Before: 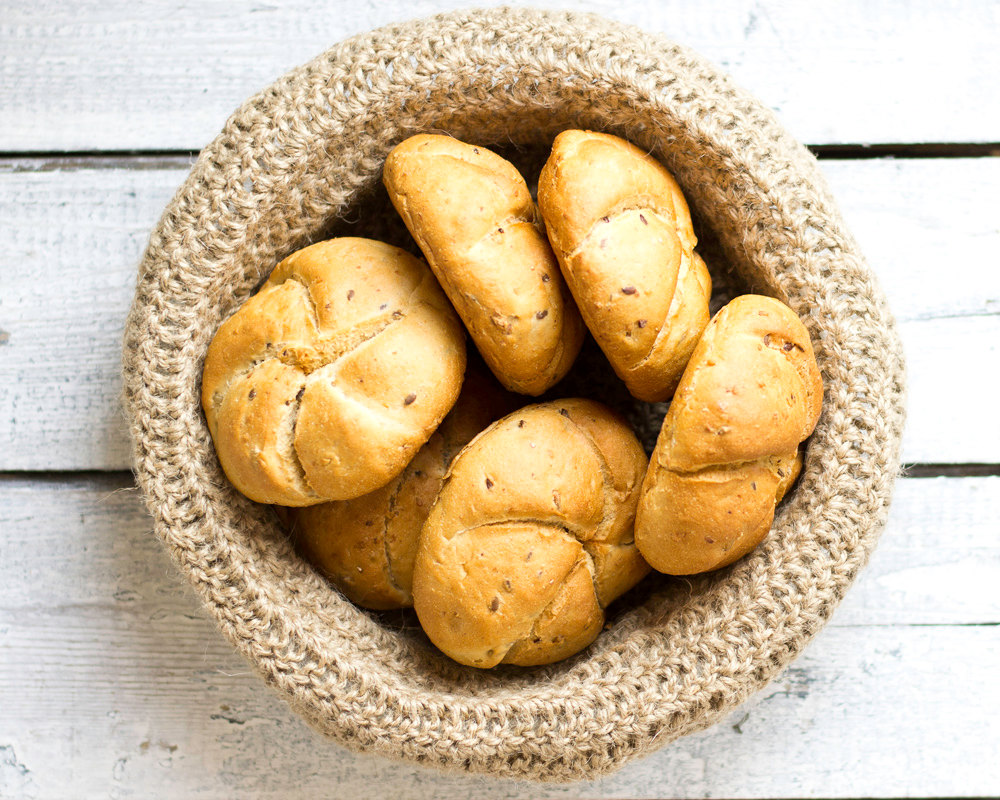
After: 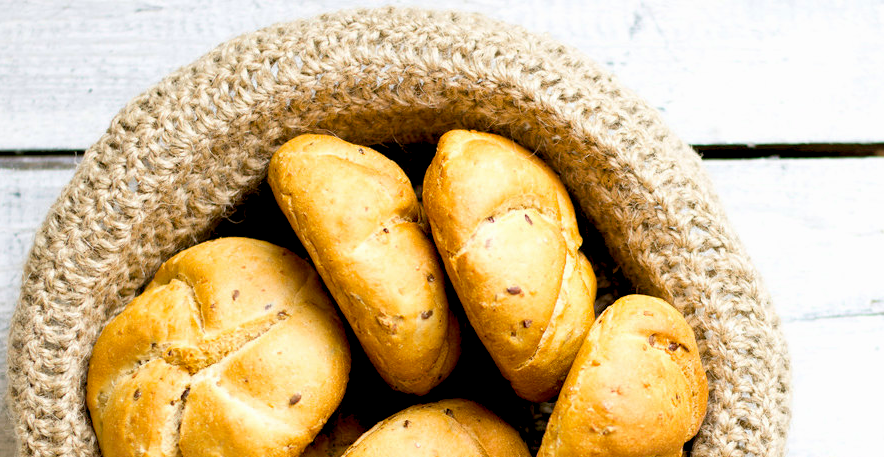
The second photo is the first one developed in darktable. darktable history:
crop and rotate: left 11.566%, bottom 42.832%
color balance rgb: shadows lift › chroma 0.996%, shadows lift › hue 111.23°, global offset › luminance -1.42%, perceptual saturation grading › global saturation 9.807%
